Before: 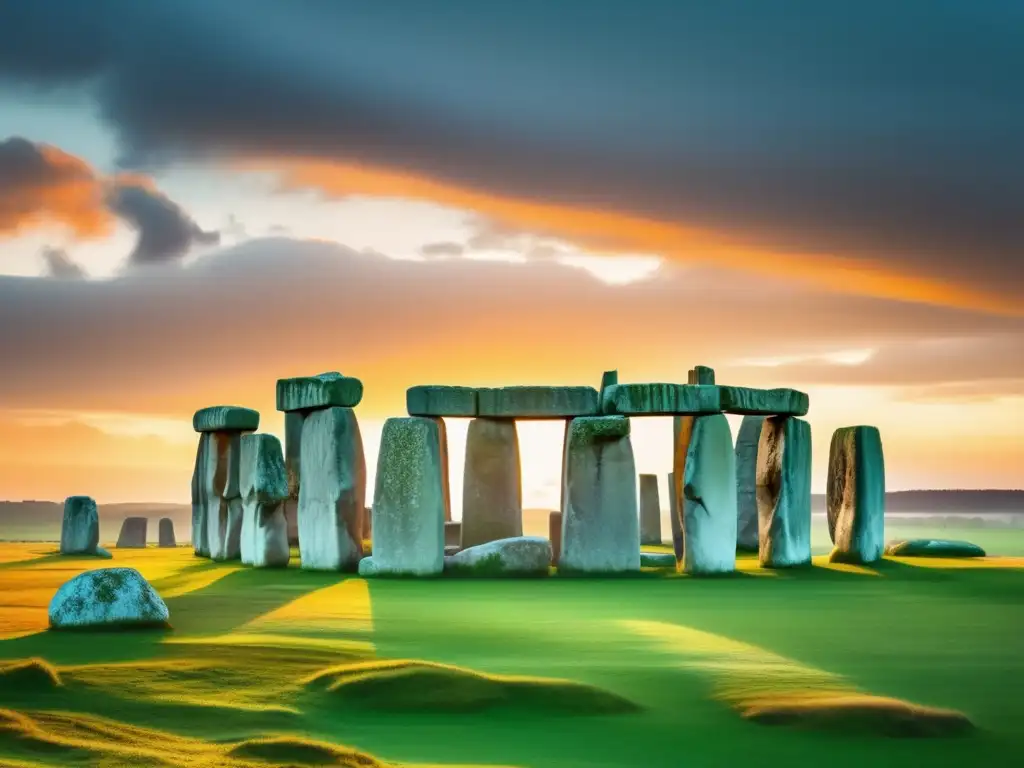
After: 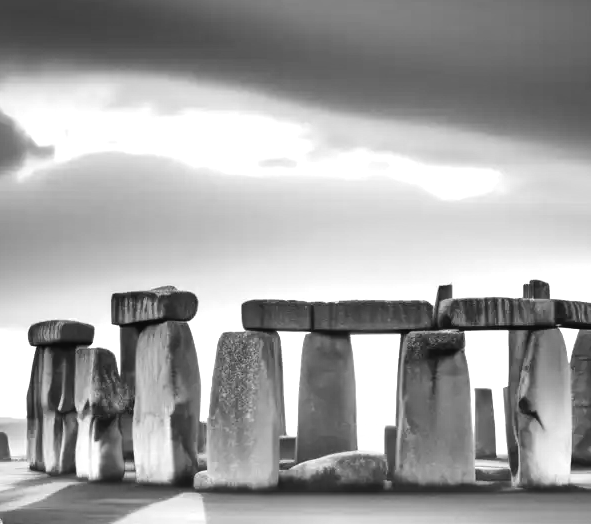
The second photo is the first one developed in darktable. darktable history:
crop: left 16.202%, top 11.208%, right 26.045%, bottom 20.557%
color calibration: illuminant Planckian (black body), x 0.351, y 0.352, temperature 4794.27 K
tone equalizer: -8 EV -0.75 EV, -7 EV -0.7 EV, -6 EV -0.6 EV, -5 EV -0.4 EV, -3 EV 0.4 EV, -2 EV 0.6 EV, -1 EV 0.7 EV, +0 EV 0.75 EV, edges refinement/feathering 500, mask exposure compensation -1.57 EV, preserve details no
contrast equalizer: octaves 7, y [[0.6 ×6], [0.55 ×6], [0 ×6], [0 ×6], [0 ×6]], mix -0.2
monochrome: on, module defaults
